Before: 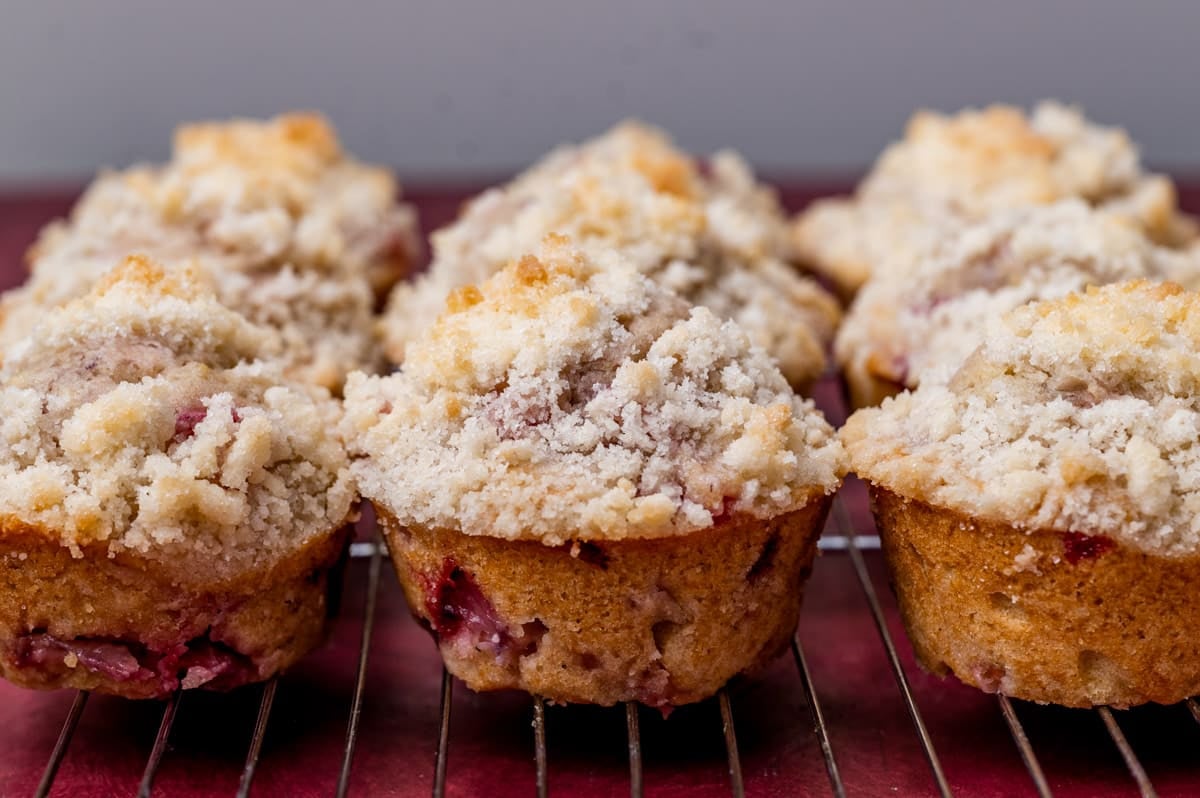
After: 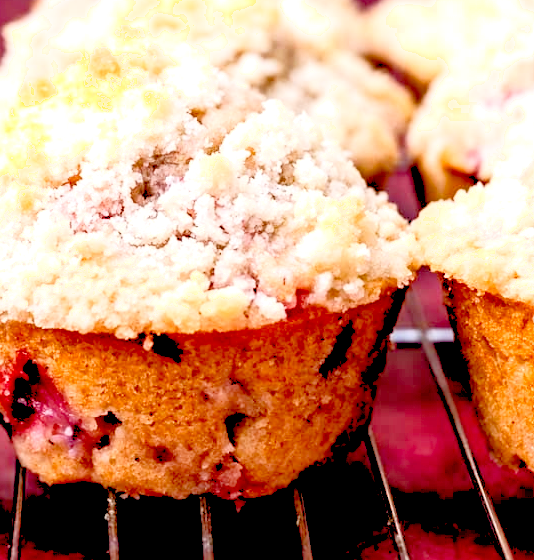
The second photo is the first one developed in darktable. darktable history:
crop: left 35.603%, top 26.023%, right 19.841%, bottom 3.424%
tone equalizer: -8 EV 0.258 EV, -7 EV 0.389 EV, -6 EV 0.431 EV, -5 EV 0.26 EV, -3 EV -0.257 EV, -2 EV -0.39 EV, -1 EV -0.432 EV, +0 EV -0.228 EV
levels: levels [0.072, 0.414, 0.976]
shadows and highlights: shadows 1.53, highlights 41.56, shadows color adjustment 99.16%, highlights color adjustment 0.36%
exposure: black level correction 0.008, exposure 0.977 EV, compensate highlight preservation false
